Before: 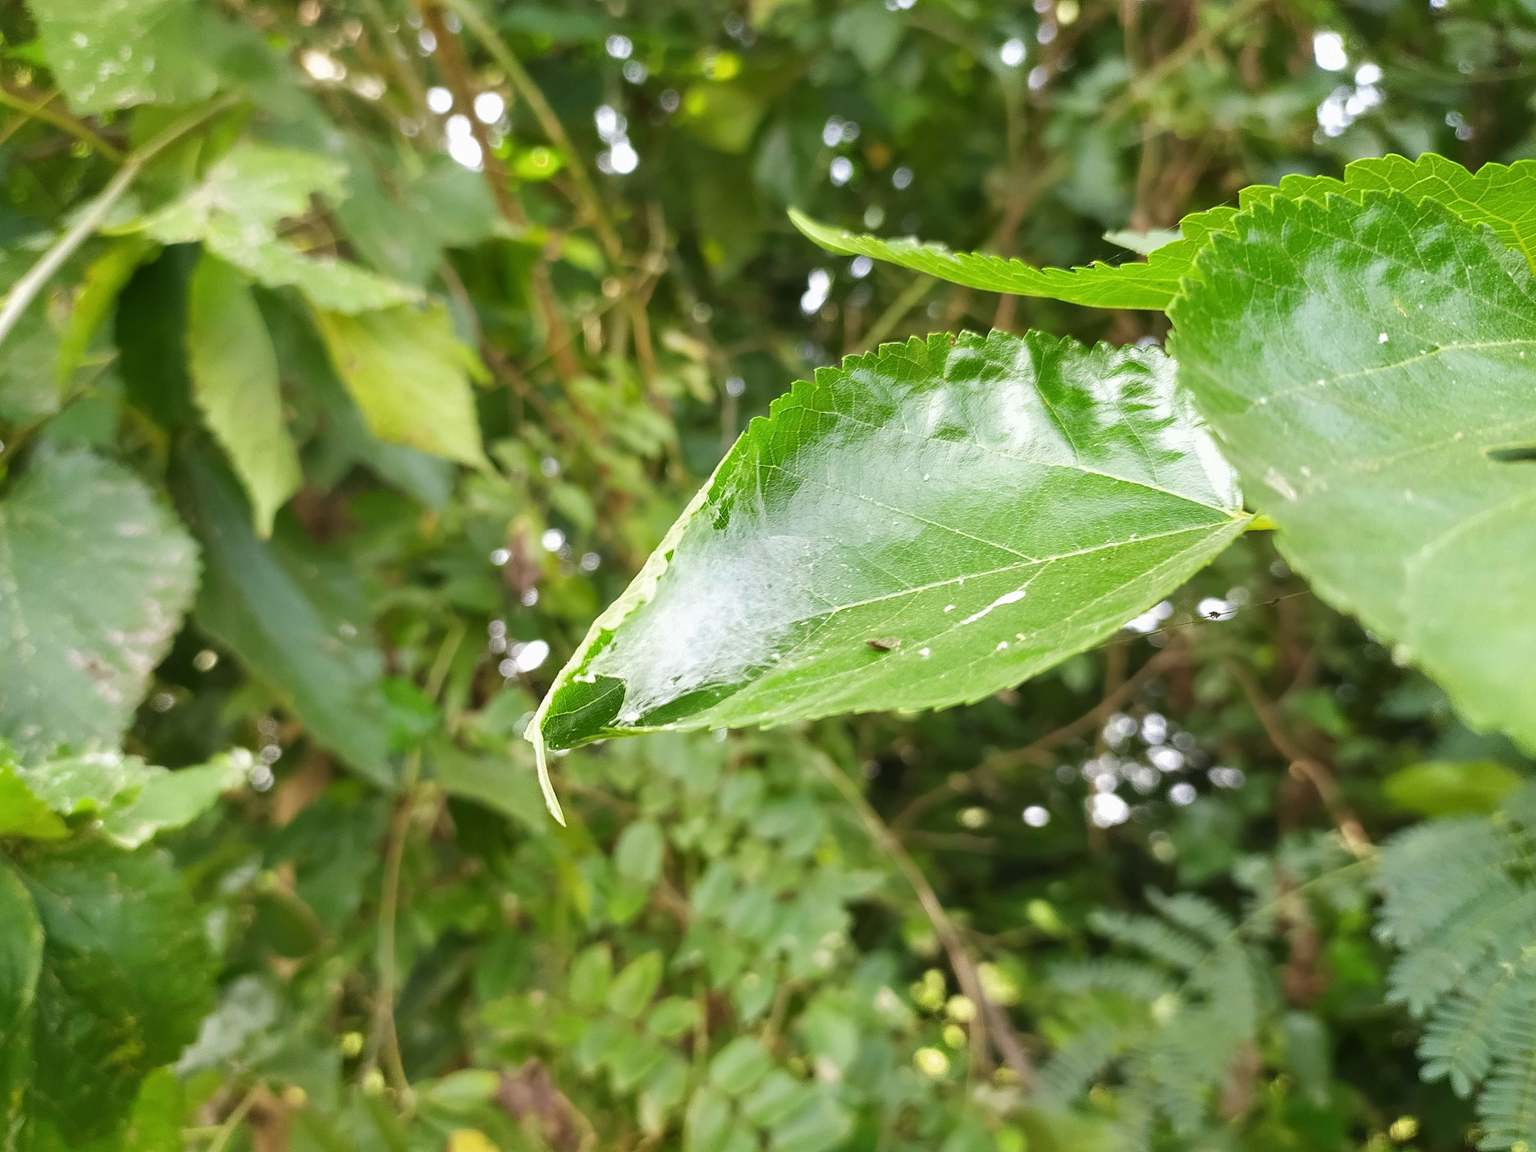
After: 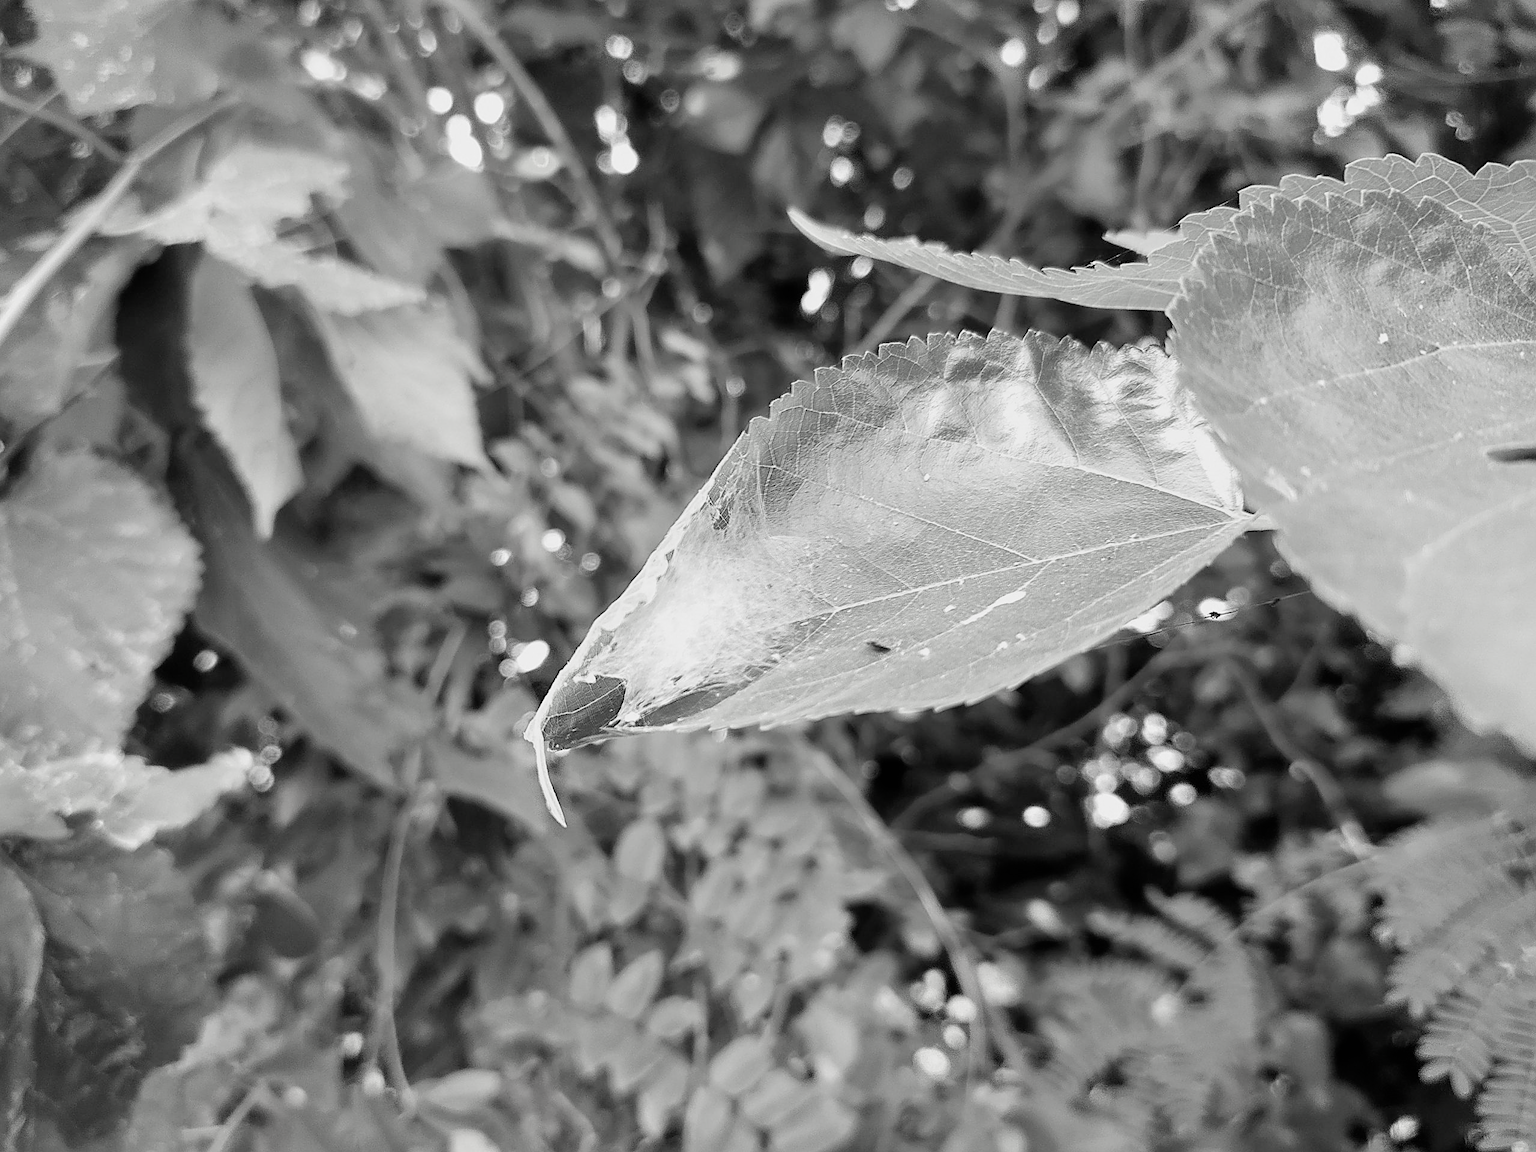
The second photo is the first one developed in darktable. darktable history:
filmic rgb: black relative exposure -5.09 EV, white relative exposure 3.19 EV, hardness 3.48, contrast 1.199, highlights saturation mix -48.83%, color science v4 (2020)
sharpen: amount 0.464
